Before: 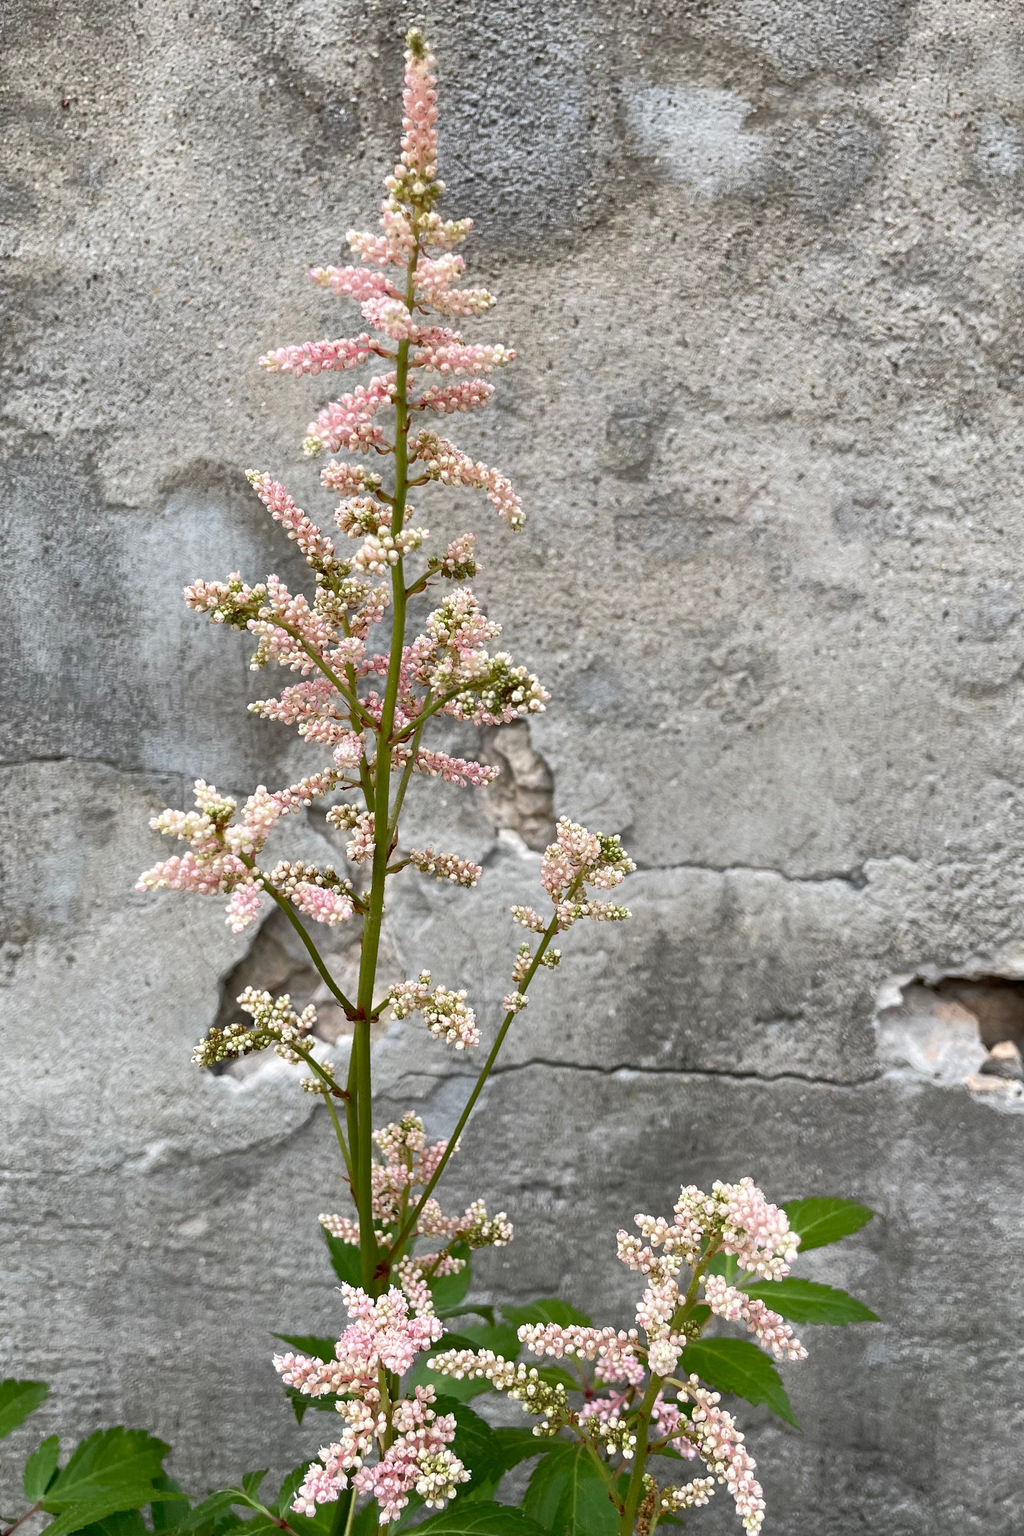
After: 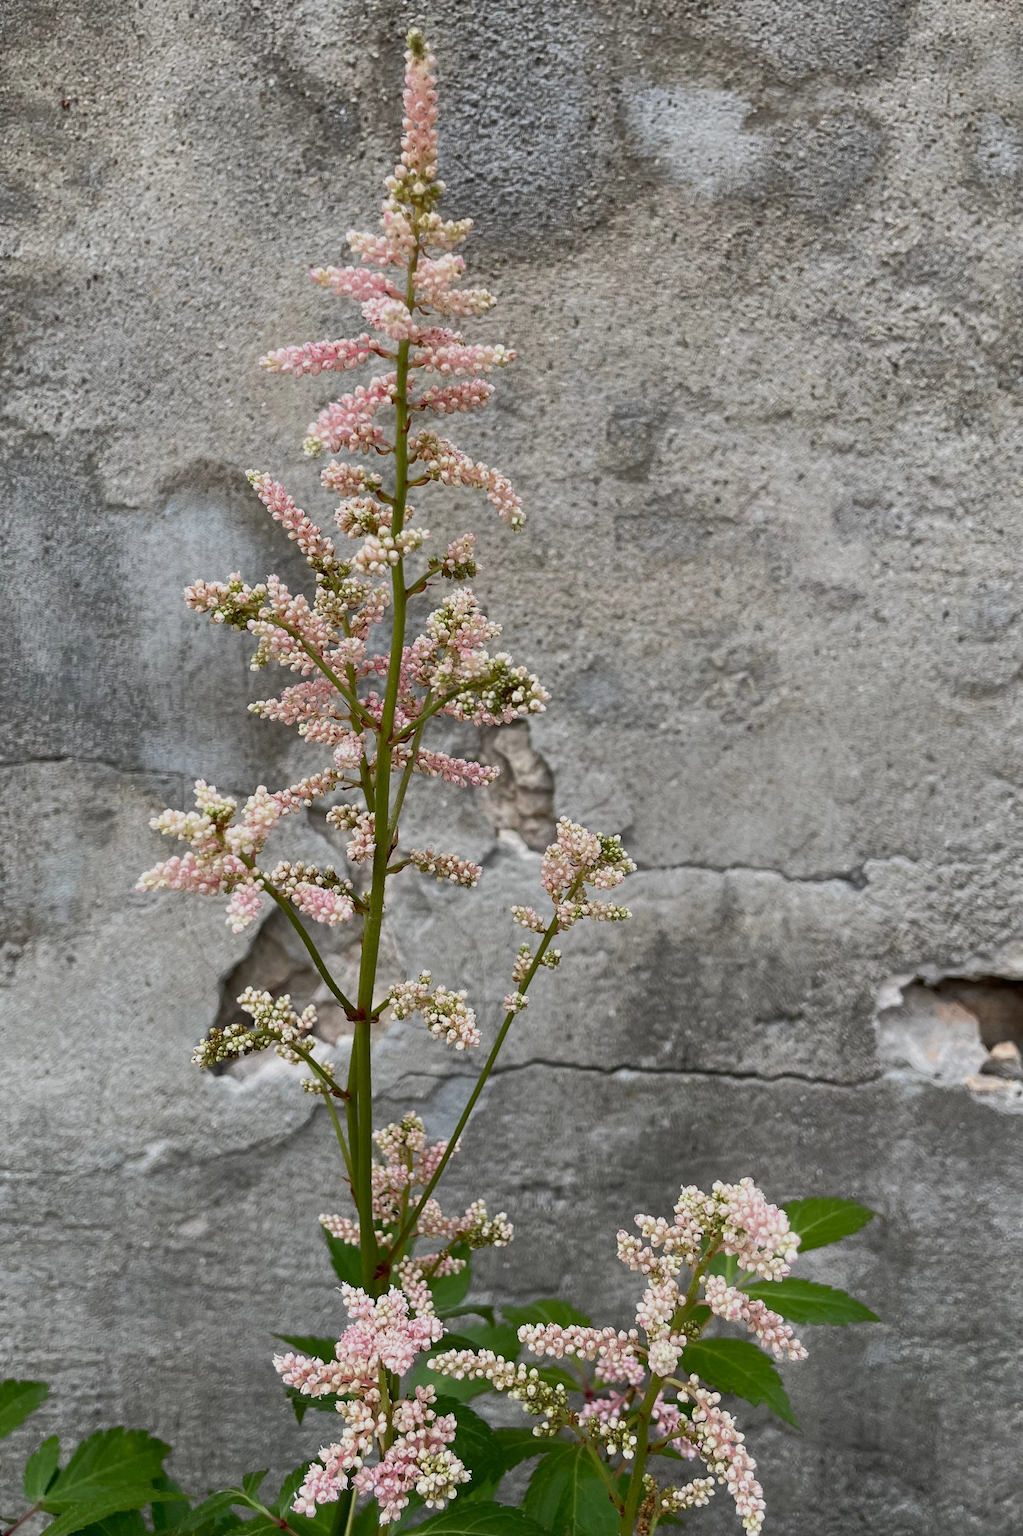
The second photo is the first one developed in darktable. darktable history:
exposure: exposure -0.455 EV, compensate exposure bias true, compensate highlight preservation false
